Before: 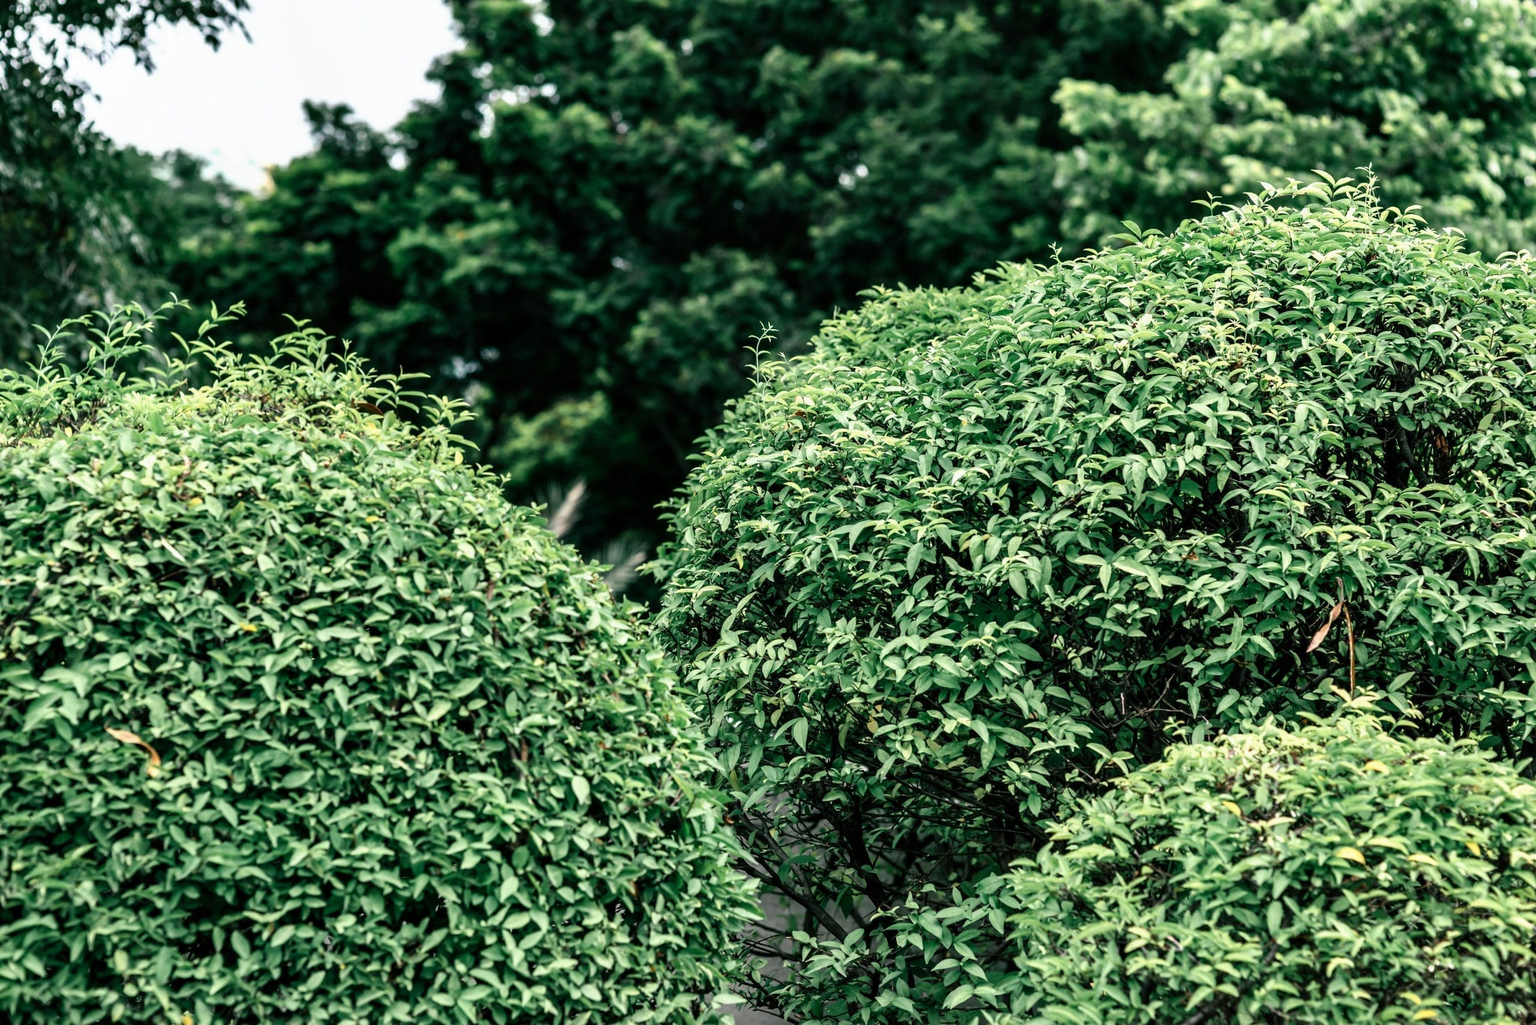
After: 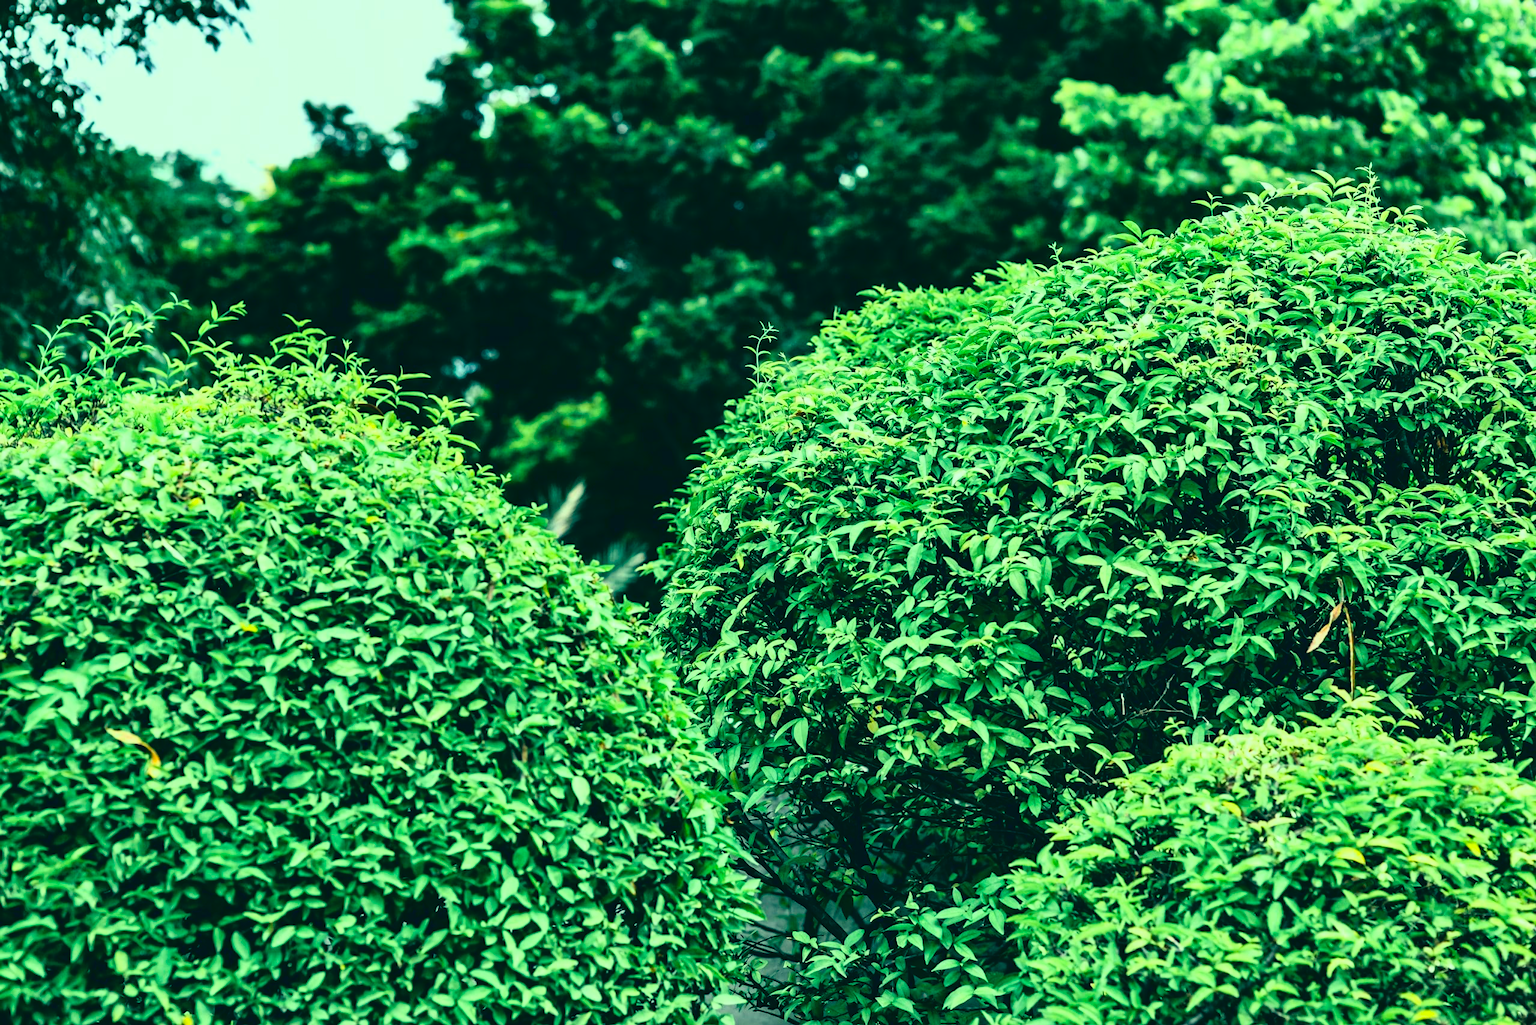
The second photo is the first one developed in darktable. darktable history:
tone curve: curves: ch0 [(0, 0.039) (0.104, 0.094) (0.285, 0.301) (0.673, 0.796) (0.845, 0.932) (0.994, 0.971)]; ch1 [(0, 0) (0.356, 0.385) (0.424, 0.405) (0.498, 0.502) (0.586, 0.57) (0.657, 0.642) (1, 1)]; ch2 [(0, 0) (0.424, 0.438) (0.46, 0.453) (0.515, 0.505) (0.557, 0.57) (0.612, 0.583) (0.722, 0.67) (1, 1)], color space Lab, linked channels, preserve colors none
color correction: highlights a* -19.97, highlights b* 9.8, shadows a* -21.16, shadows b* -10.06
color balance rgb: perceptual saturation grading › global saturation 30.782%
